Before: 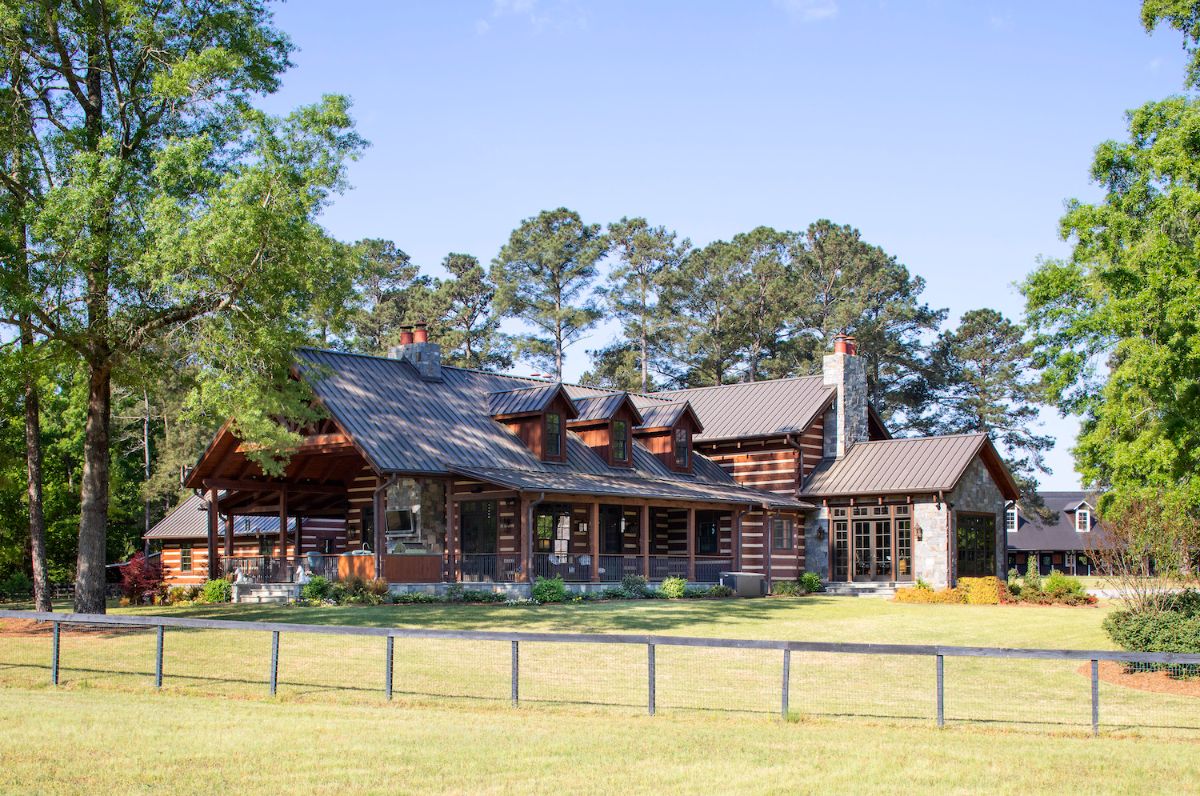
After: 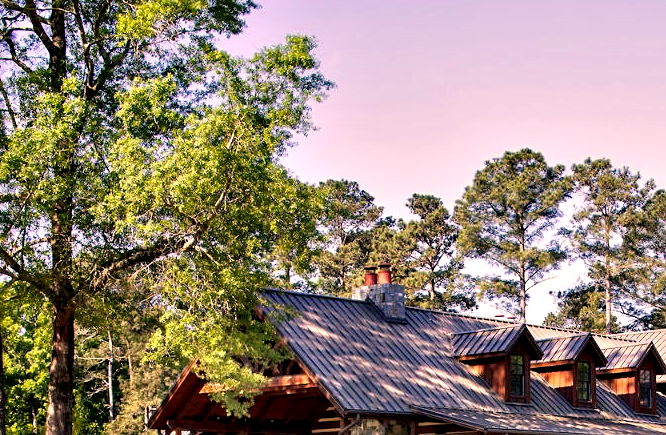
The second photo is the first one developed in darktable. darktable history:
crop and rotate: left 3.036%, top 7.525%, right 41.391%, bottom 37.823%
contrast equalizer: y [[0.6 ×6], [0.55 ×6], [0 ×6], [0 ×6], [0 ×6]]
color correction: highlights a* 17.75, highlights b* 18.73
sharpen: amount 0.217
